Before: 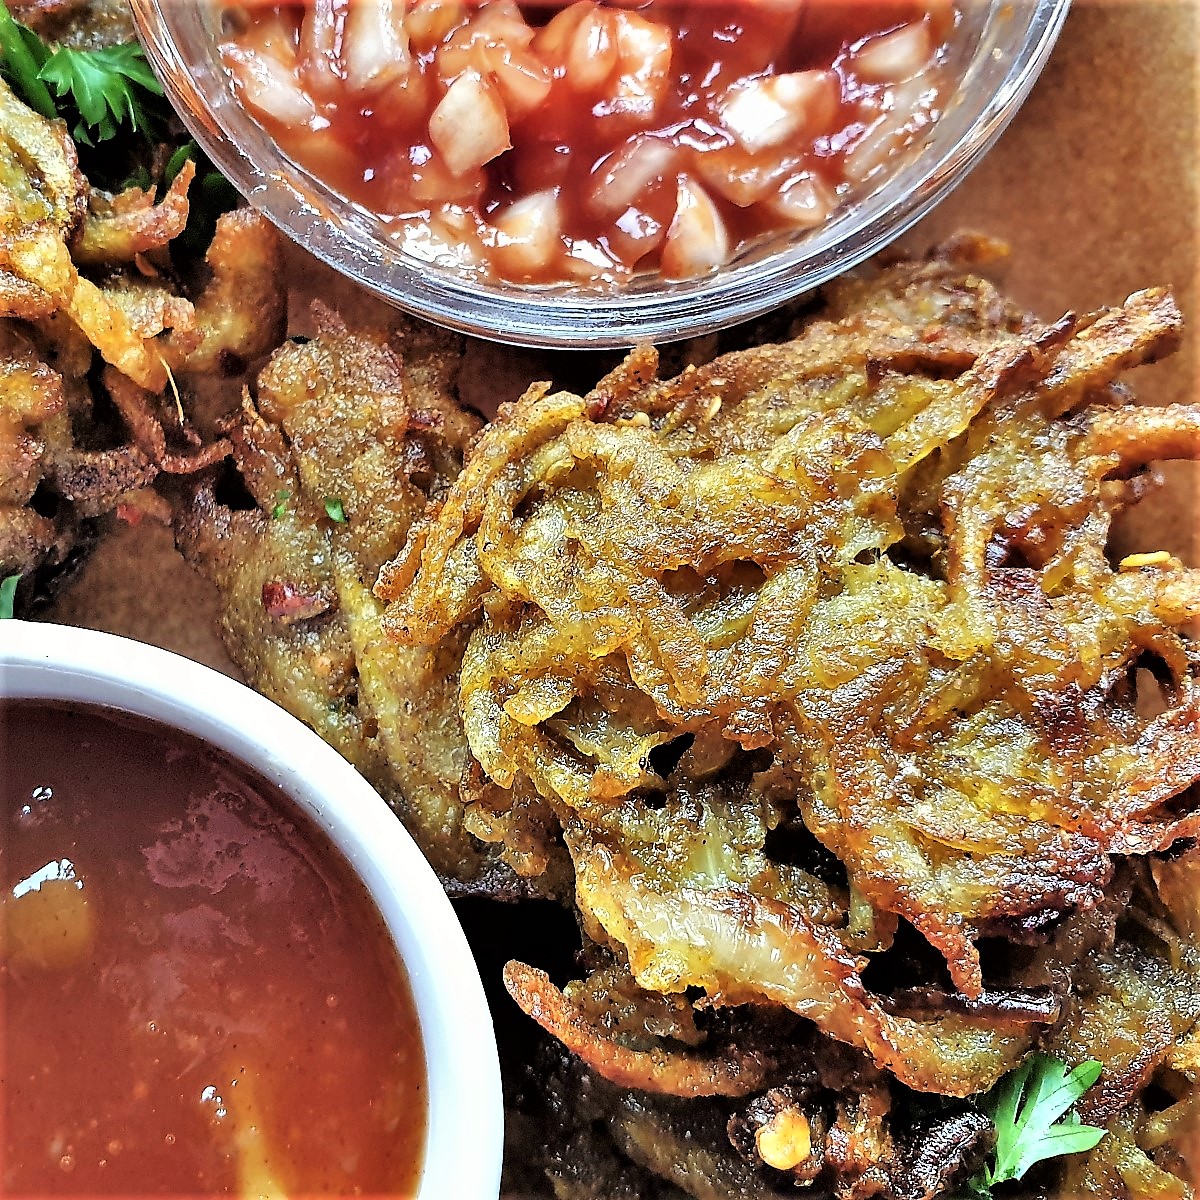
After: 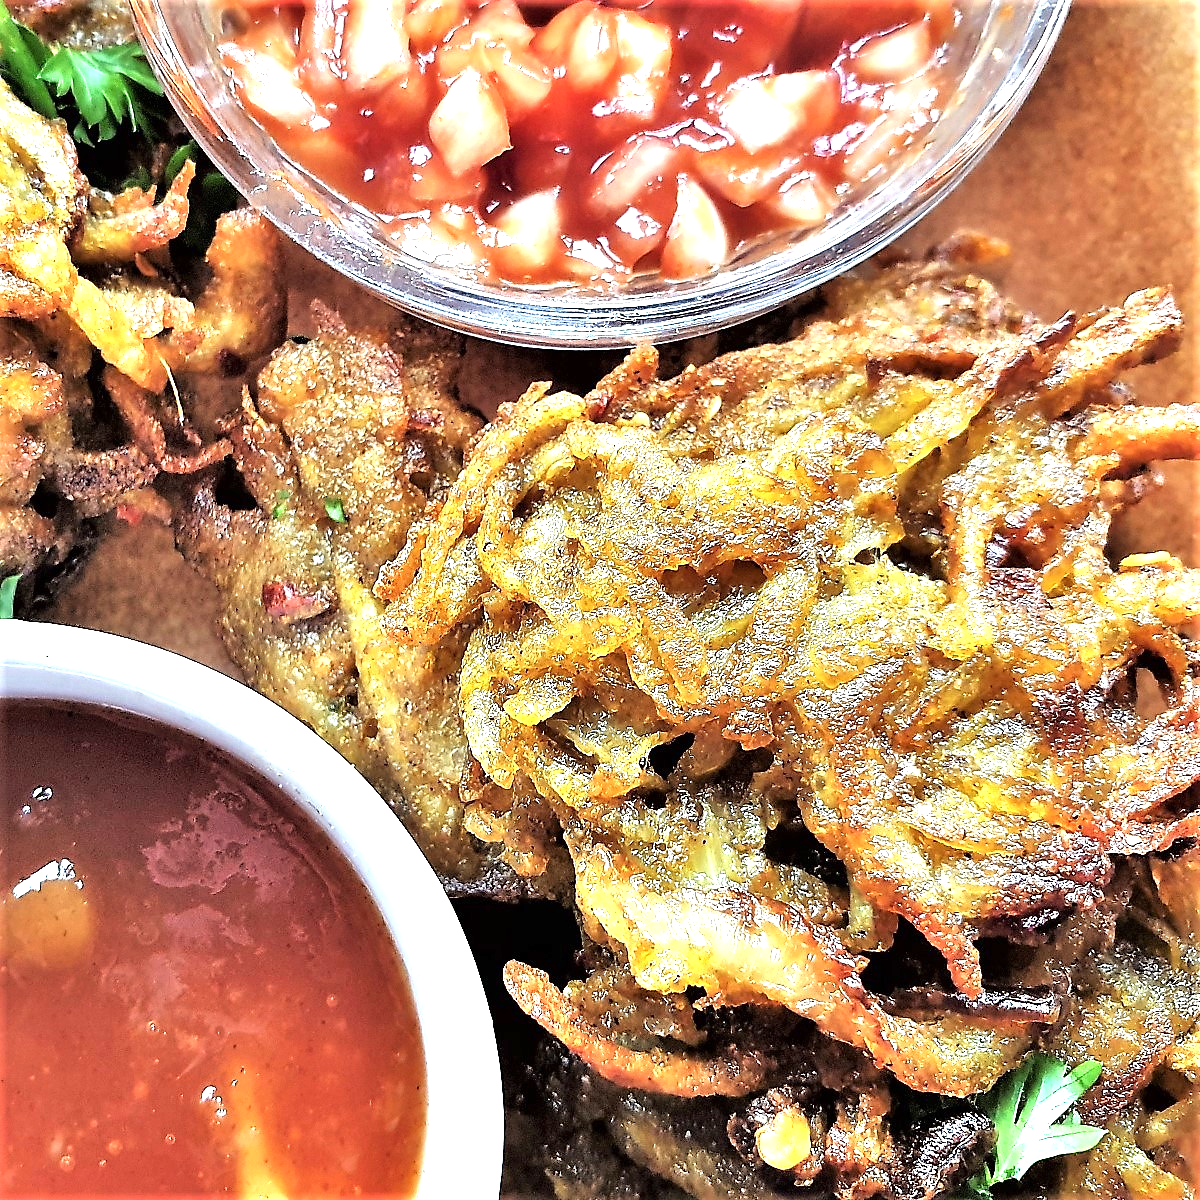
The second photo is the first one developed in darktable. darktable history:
exposure: exposure 0.945 EV, compensate exposure bias true, compensate highlight preservation false
